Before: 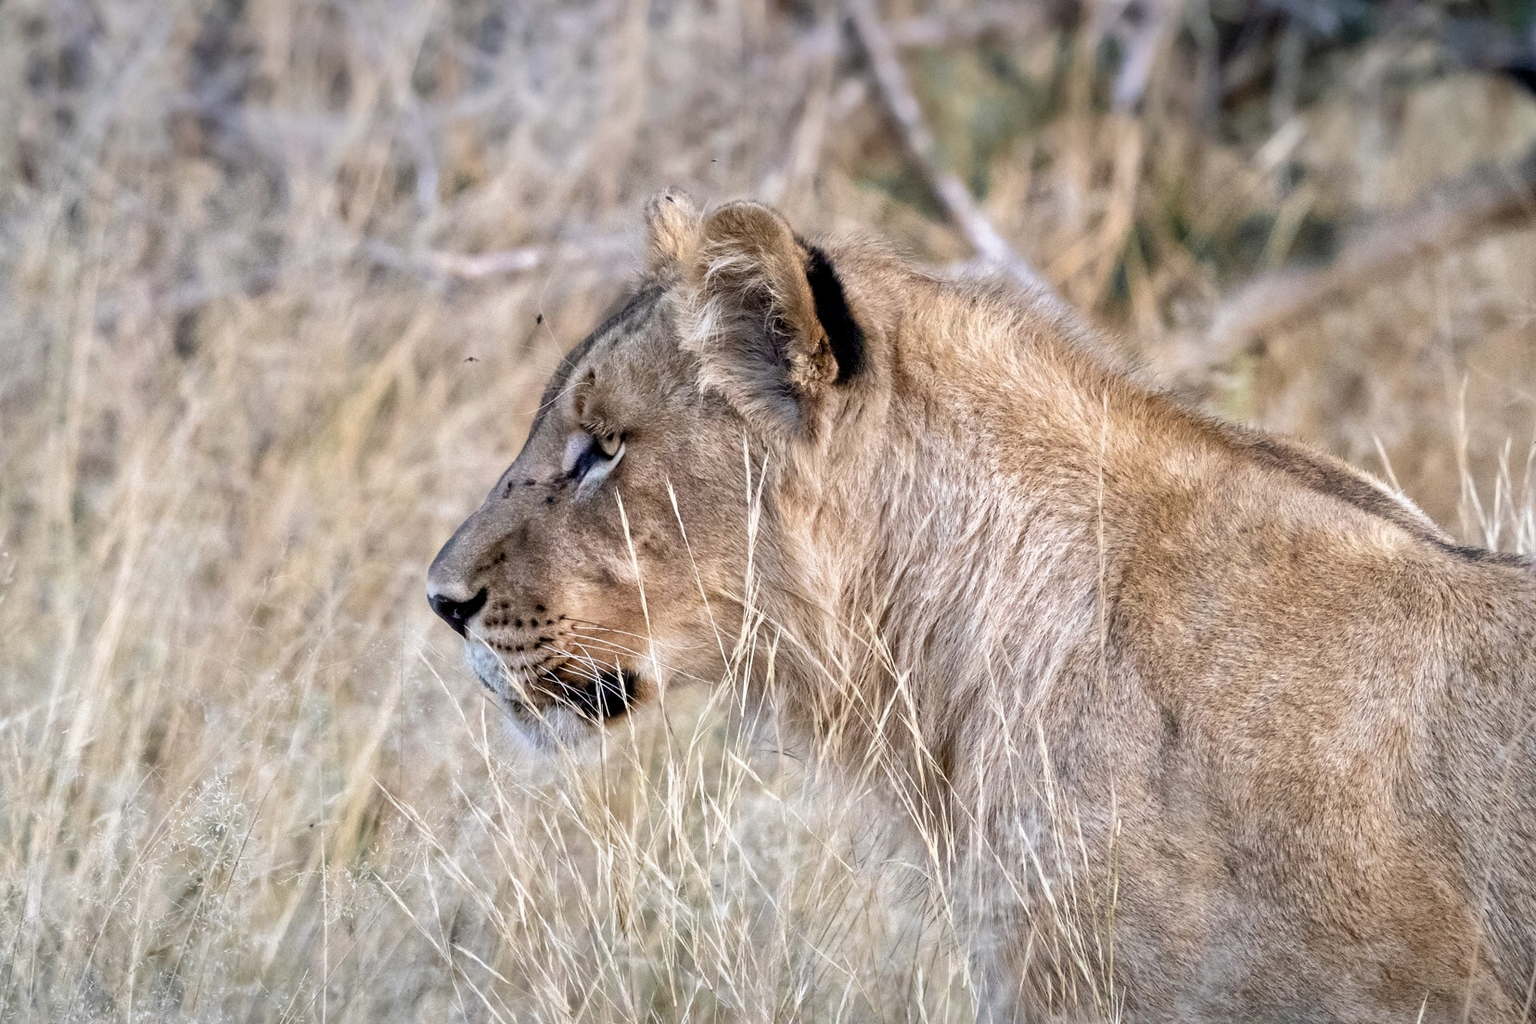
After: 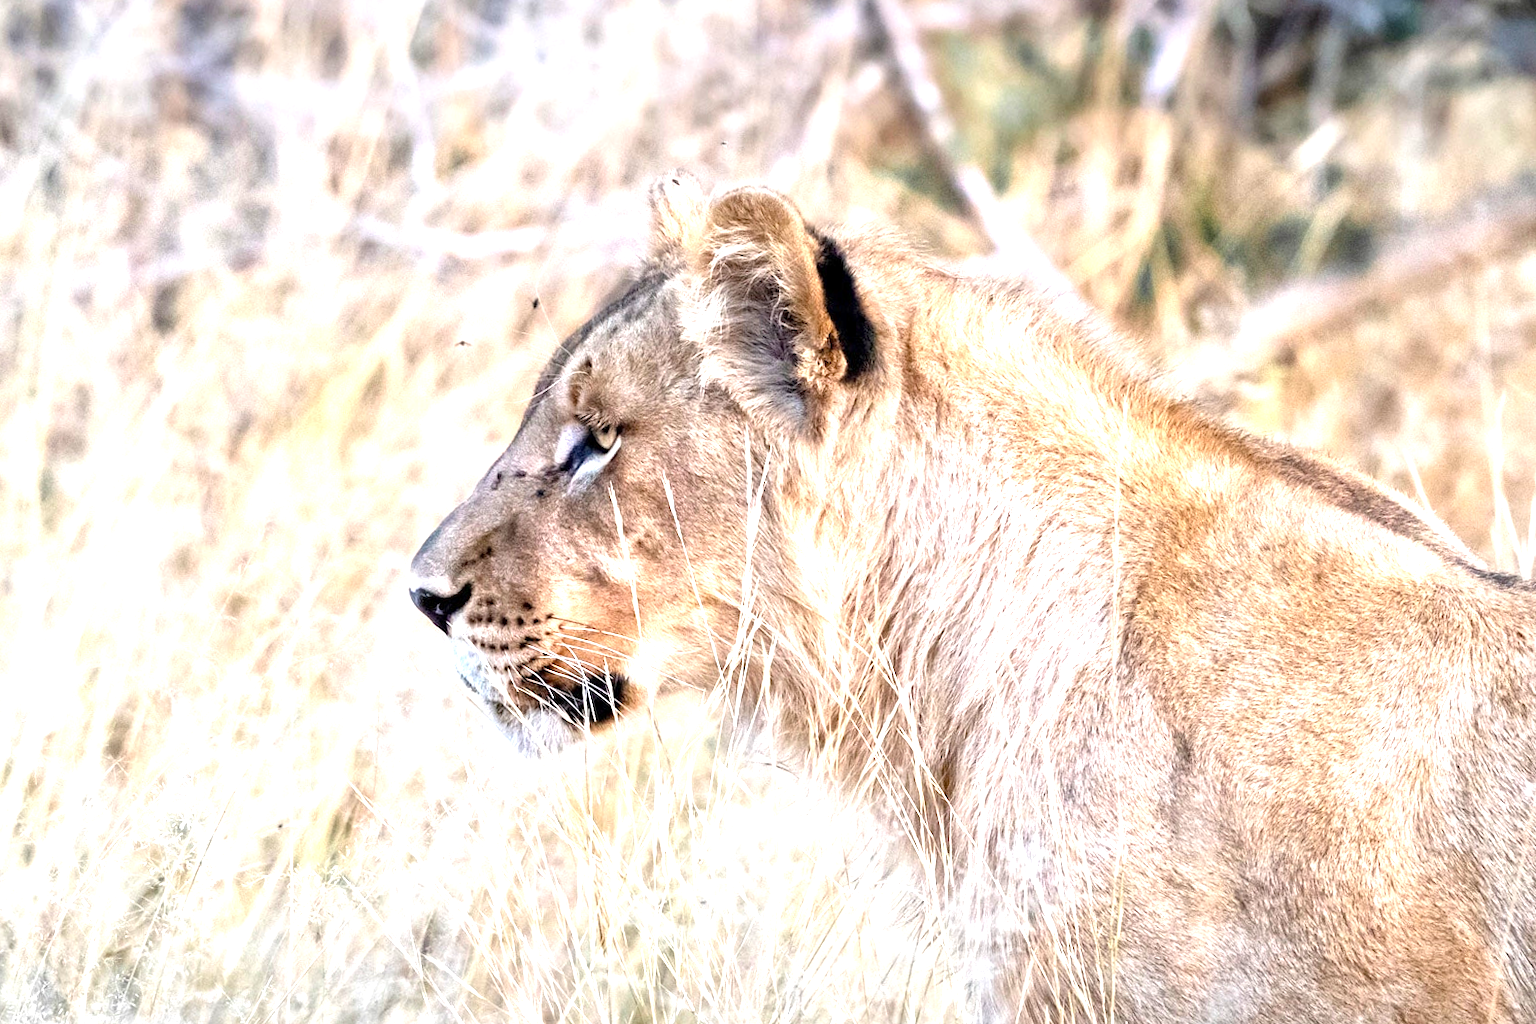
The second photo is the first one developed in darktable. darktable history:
exposure: exposure 1.259 EV, compensate highlight preservation false
crop and rotate: angle -1.81°
